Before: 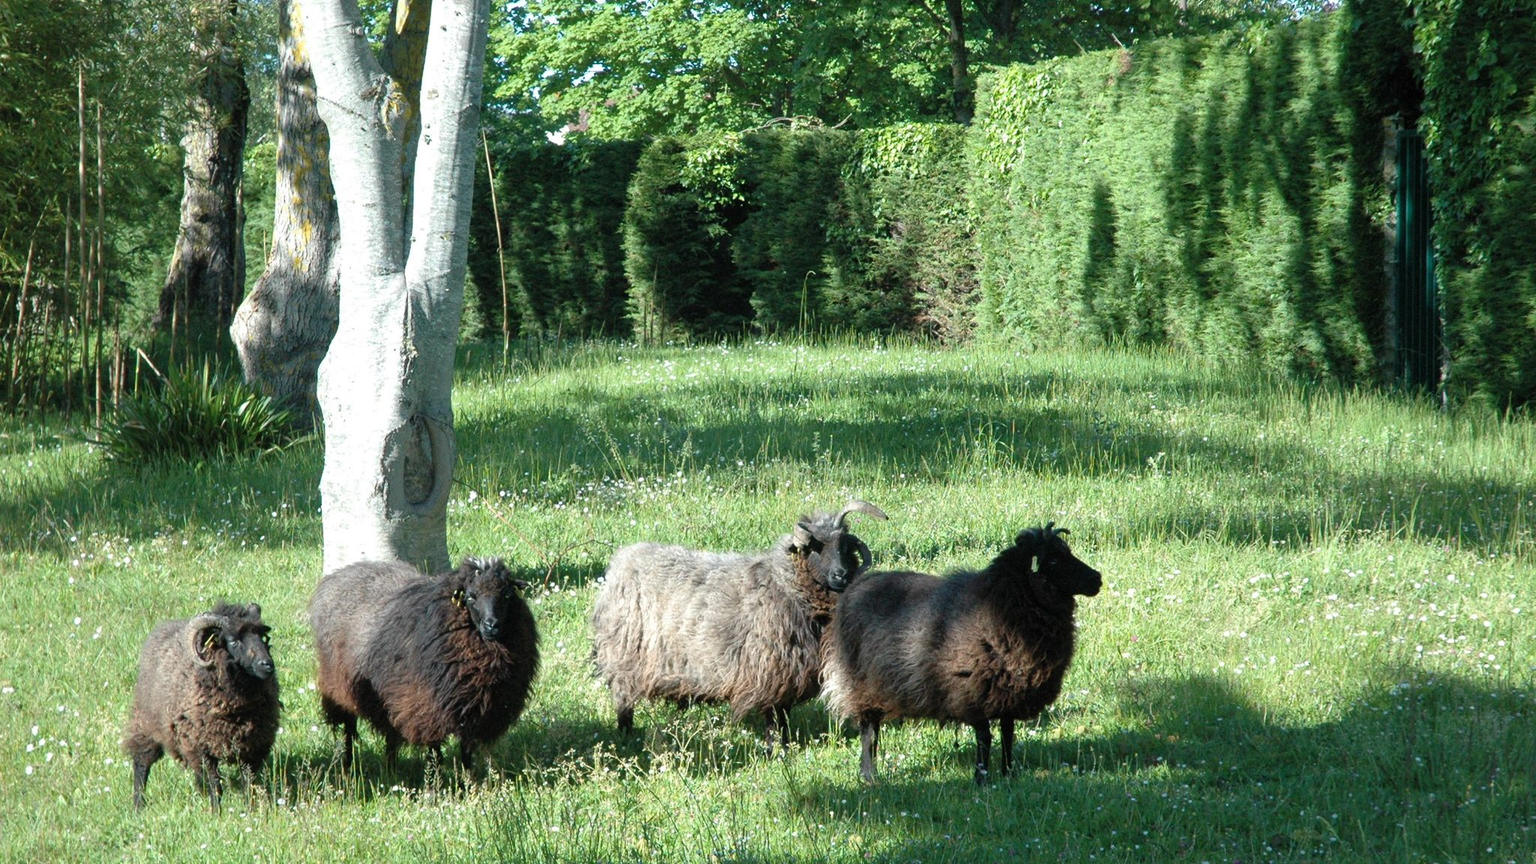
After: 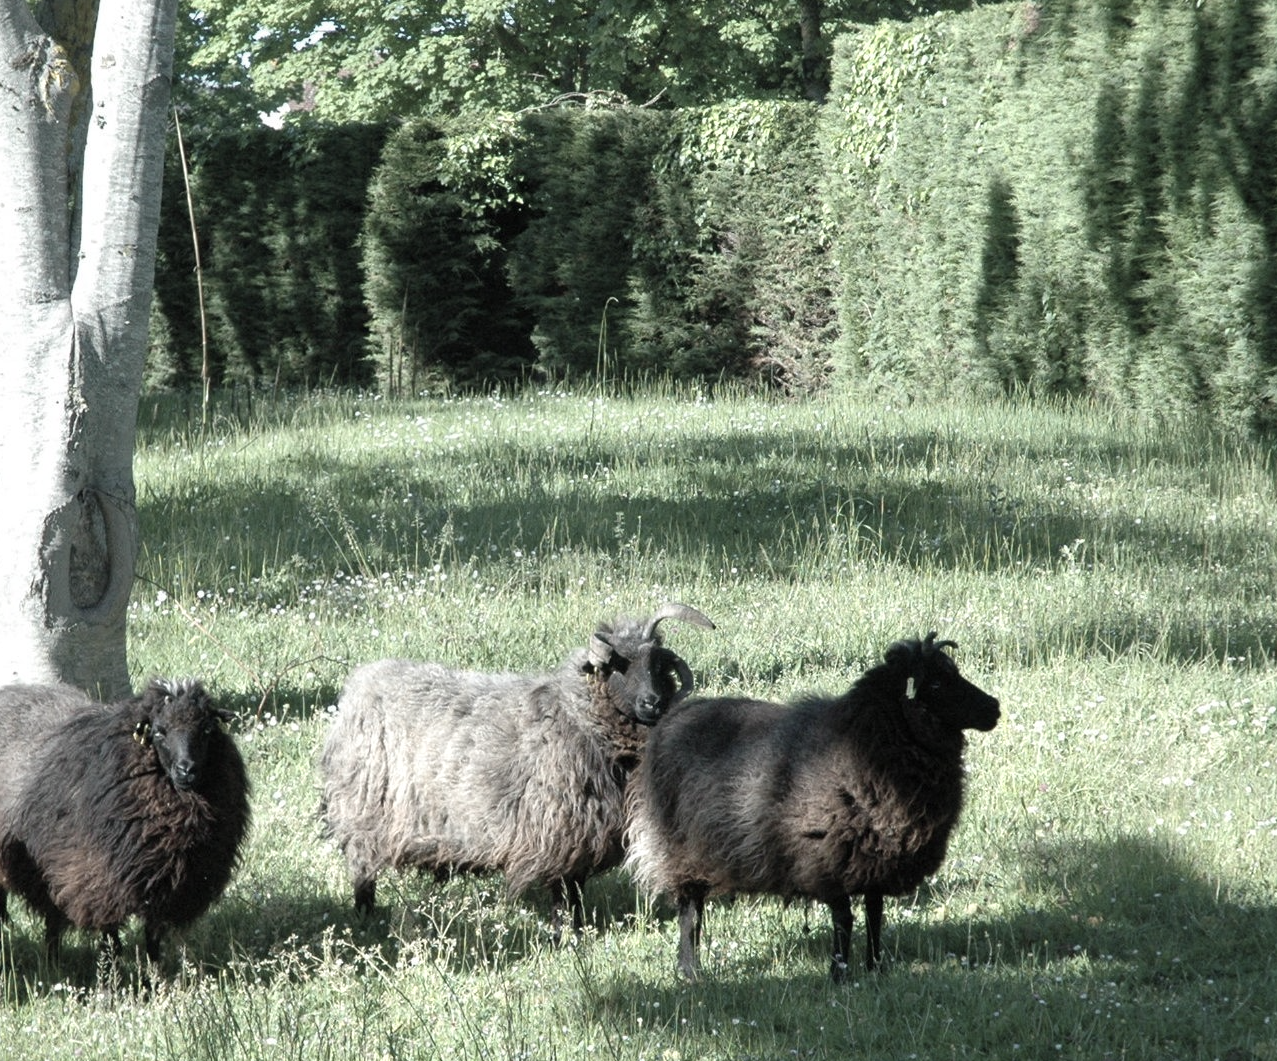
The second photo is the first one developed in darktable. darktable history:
crop and rotate: left 22.918%, top 5.629%, right 14.711%, bottom 2.247%
color zones: curves: ch0 [(0, 0.6) (0.129, 0.585) (0.193, 0.596) (0.429, 0.5) (0.571, 0.5) (0.714, 0.5) (0.857, 0.5) (1, 0.6)]; ch1 [(0, 0.453) (0.112, 0.245) (0.213, 0.252) (0.429, 0.233) (0.571, 0.231) (0.683, 0.242) (0.857, 0.296) (1, 0.453)]
